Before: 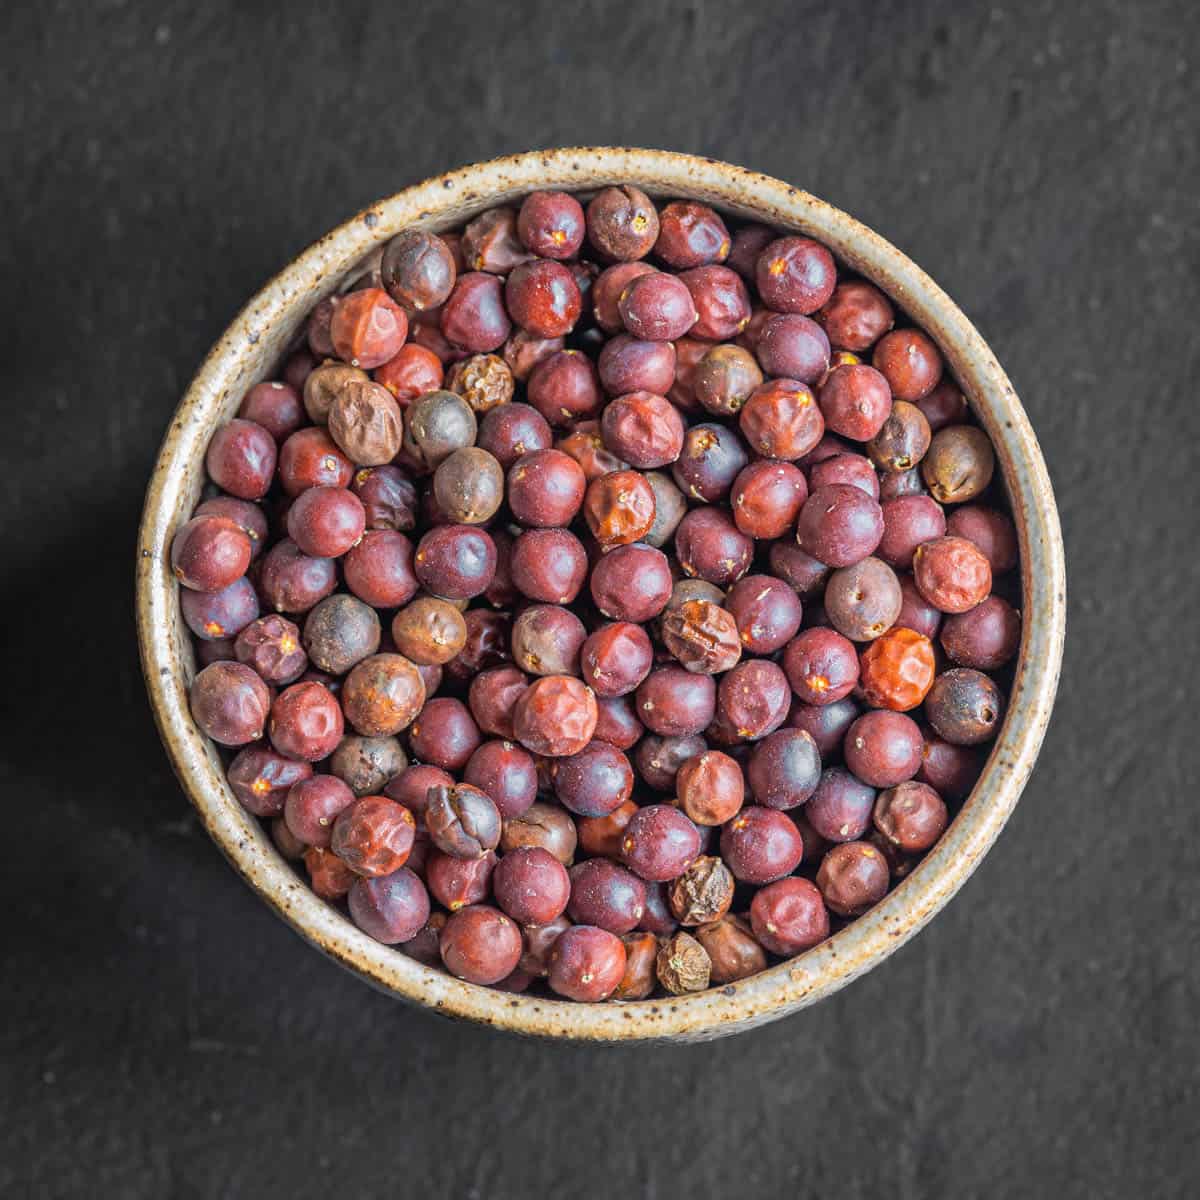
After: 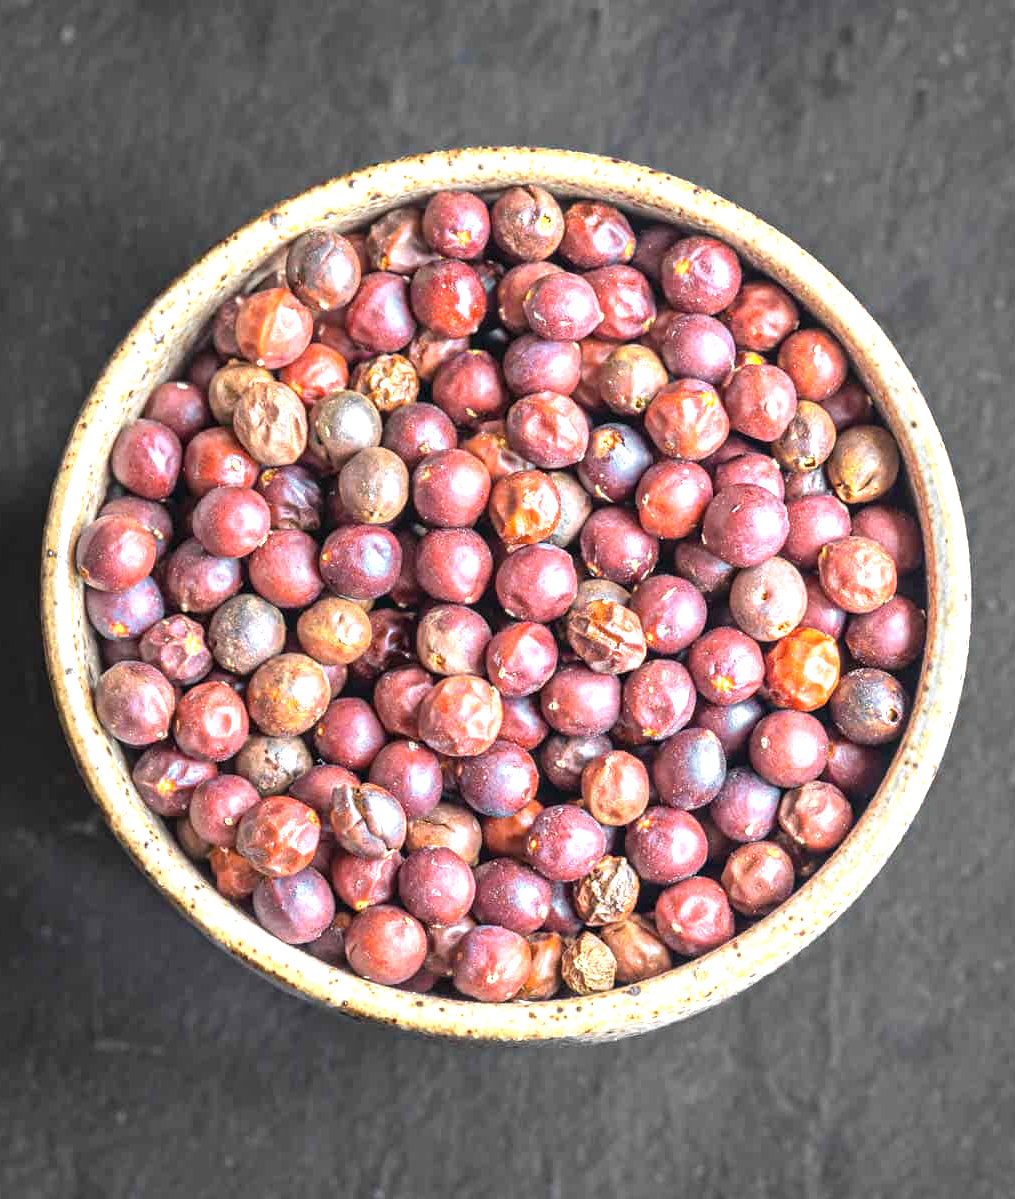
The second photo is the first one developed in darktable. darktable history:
exposure: exposure 1.161 EV, compensate highlight preservation false
crop: left 7.973%, right 7.366%
